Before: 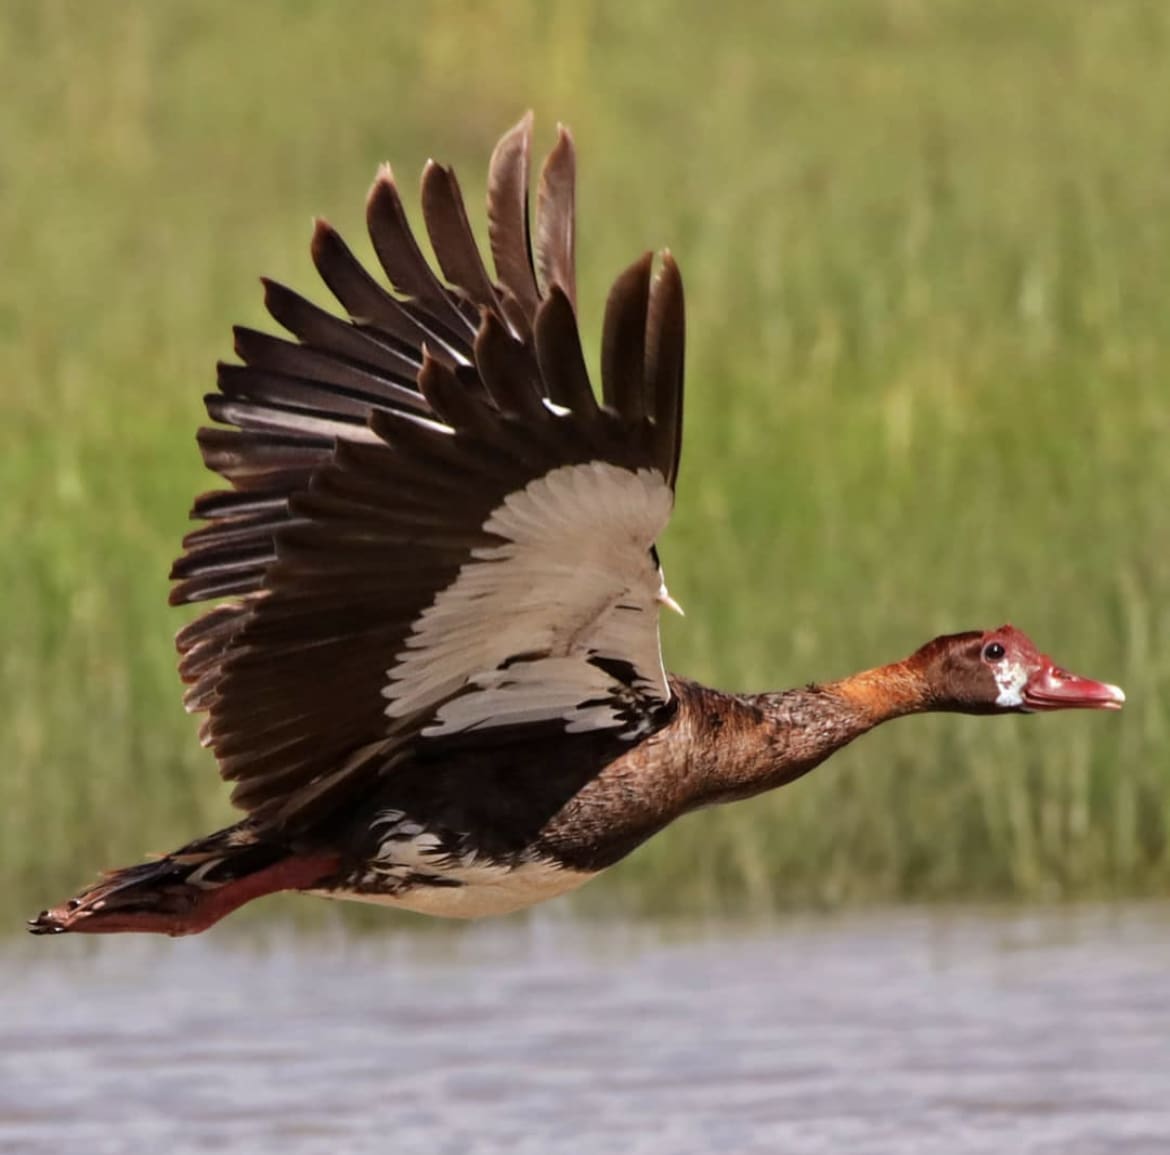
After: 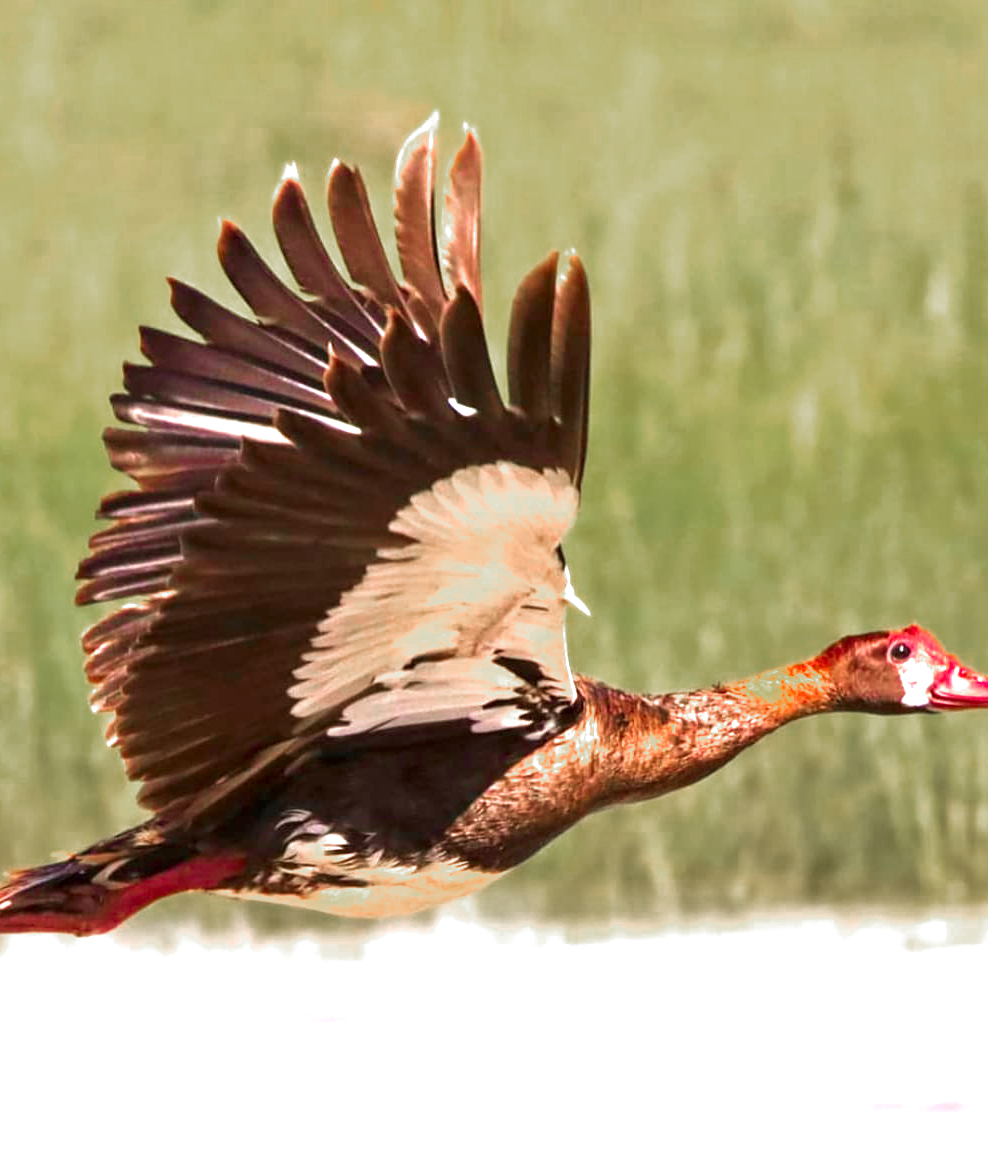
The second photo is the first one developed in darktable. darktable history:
crop: left 8.047%, right 7.478%
velvia: on, module defaults
color zones: curves: ch0 [(0, 0.48) (0.209, 0.398) (0.305, 0.332) (0.429, 0.493) (0.571, 0.5) (0.714, 0.5) (0.857, 0.5) (1, 0.48)]; ch1 [(0, 0.736) (0.143, 0.625) (0.225, 0.371) (0.429, 0.256) (0.571, 0.241) (0.714, 0.213) (0.857, 0.48) (1, 0.736)]; ch2 [(0, 0.448) (0.143, 0.498) (0.286, 0.5) (0.429, 0.5) (0.571, 0.5) (0.714, 0.5) (0.857, 0.5) (1, 0.448)]
exposure: exposure 1 EV, compensate highlight preservation false
tone equalizer: -8 EV -0.728 EV, -7 EV -0.684 EV, -6 EV -0.592 EV, -5 EV -0.405 EV, -3 EV 0.385 EV, -2 EV 0.6 EV, -1 EV 0.698 EV, +0 EV 0.766 EV, smoothing diameter 24.81%, edges refinement/feathering 5.85, preserve details guided filter
